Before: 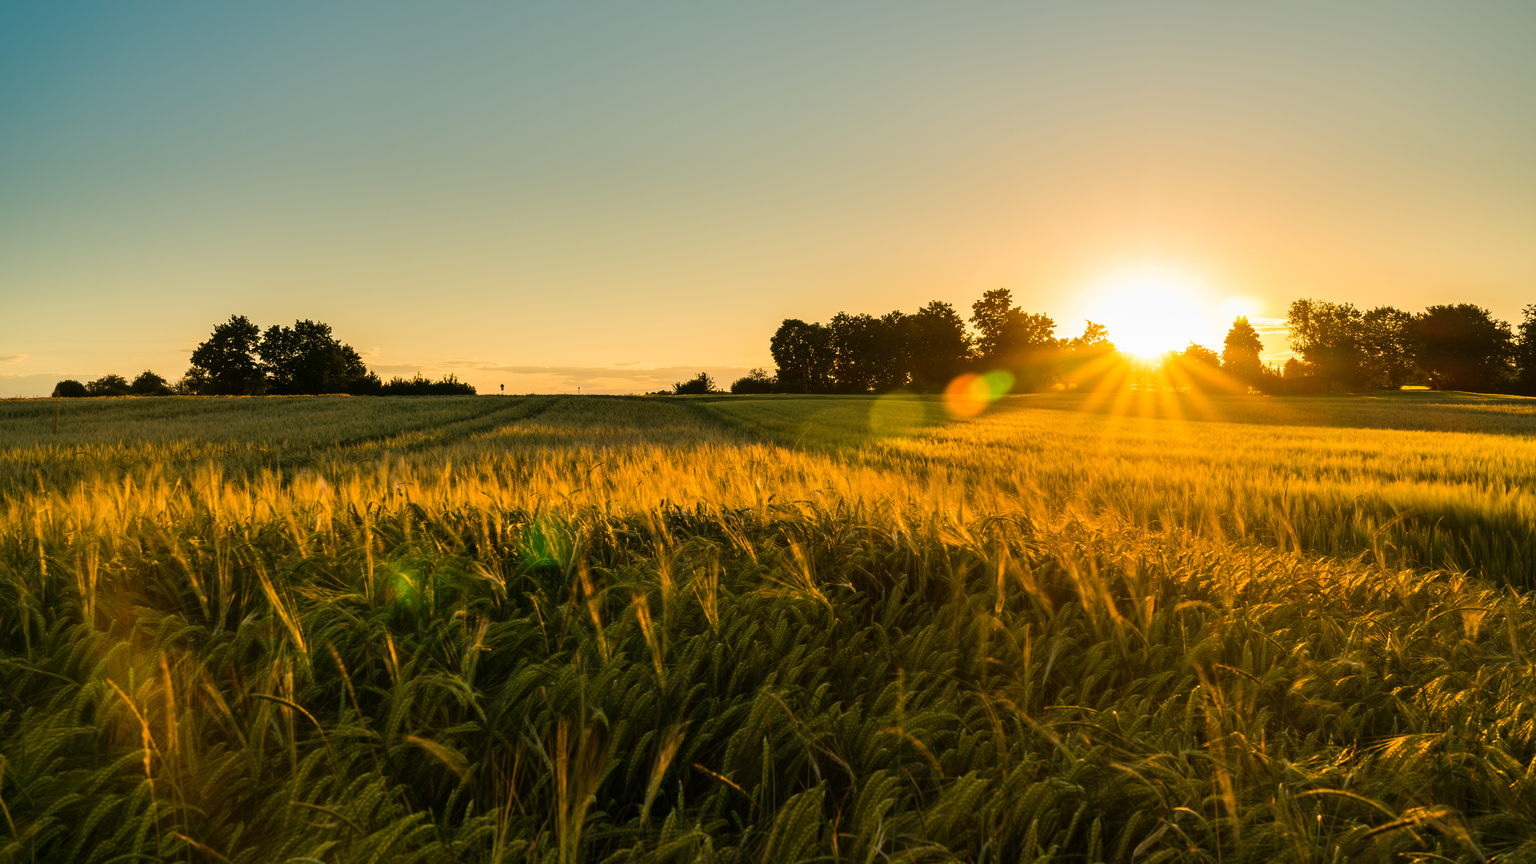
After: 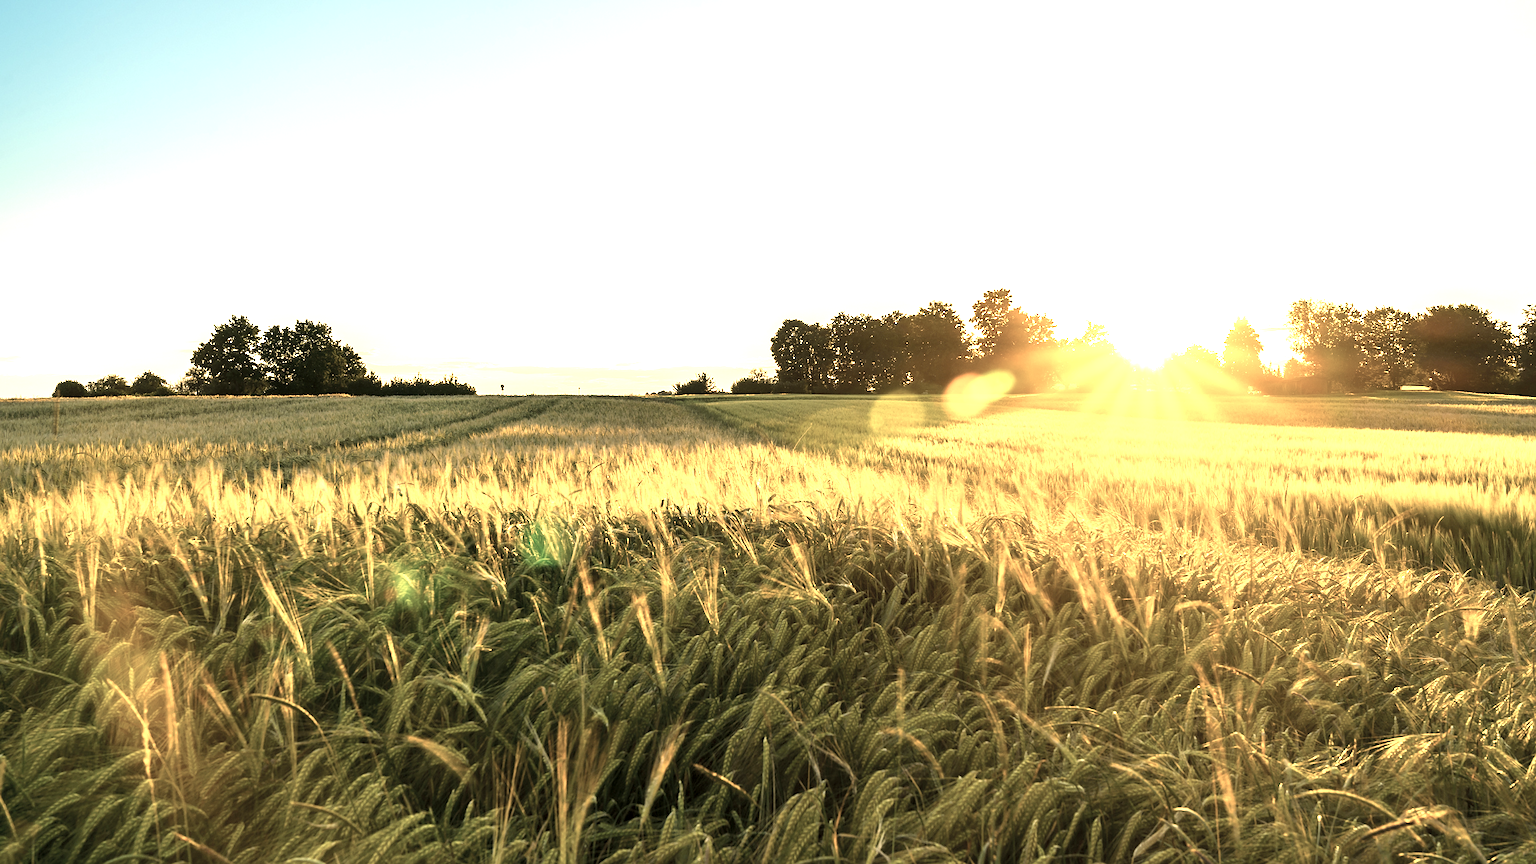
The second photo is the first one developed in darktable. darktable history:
color correction: highlights b* 0.025, saturation 0.612
sharpen: radius 1.454, amount 0.406, threshold 1.533
exposure: black level correction 0.001, exposure 1.823 EV, compensate highlight preservation false
contrast brightness saturation: contrast 0.052, brightness 0.059, saturation 0.011
